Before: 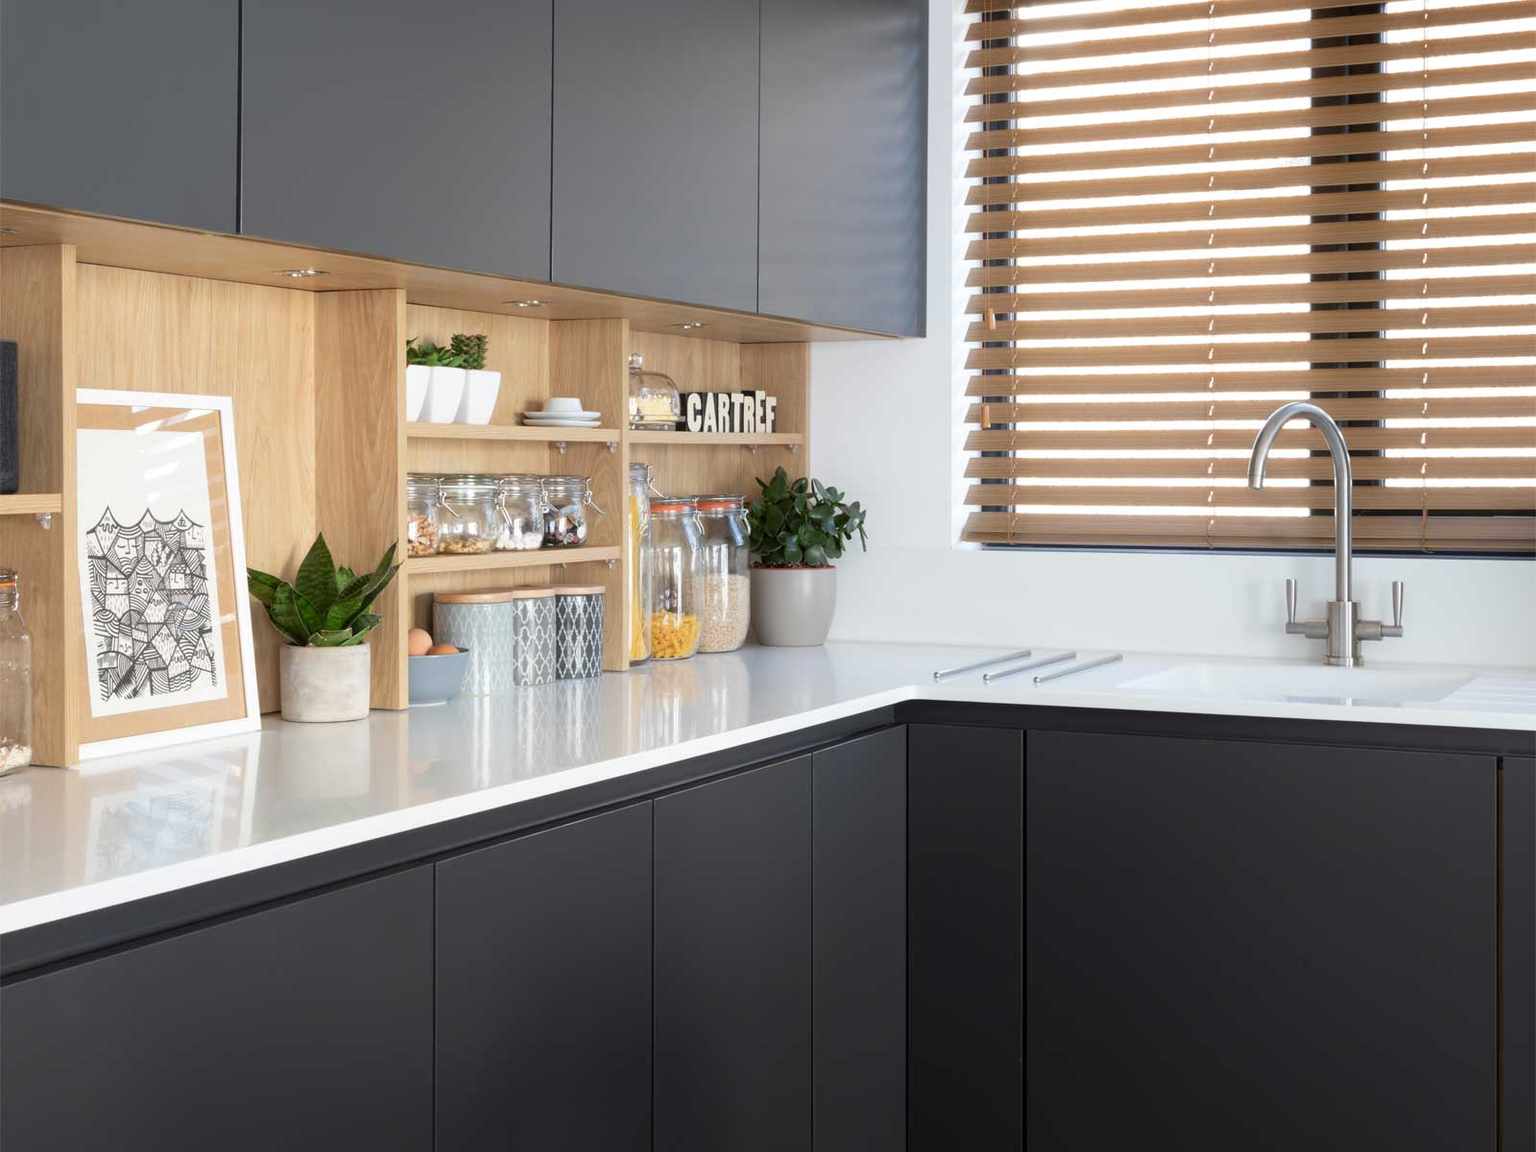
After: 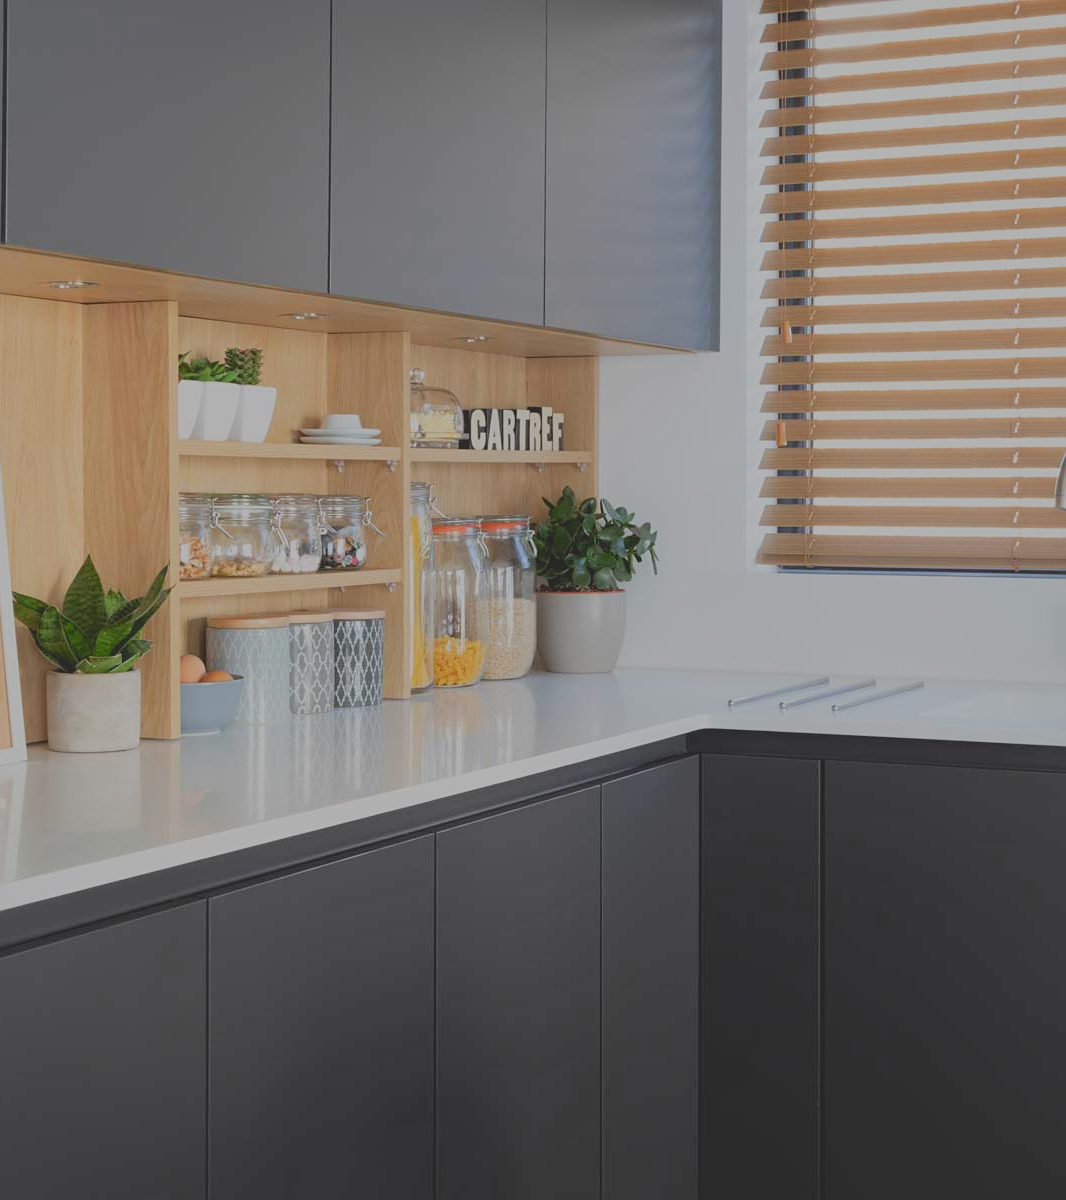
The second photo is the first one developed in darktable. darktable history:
filmic rgb: black relative exposure -7.98 EV, white relative exposure 3.94 EV, threshold 2.98 EV, hardness 4.26, enable highlight reconstruction true
crop and rotate: left 15.314%, right 18.05%
shadows and highlights: shadows 25.24, white point adjustment -3.1, highlights -29.71
contrast brightness saturation: contrast -0.297
sharpen: amount 0.213
